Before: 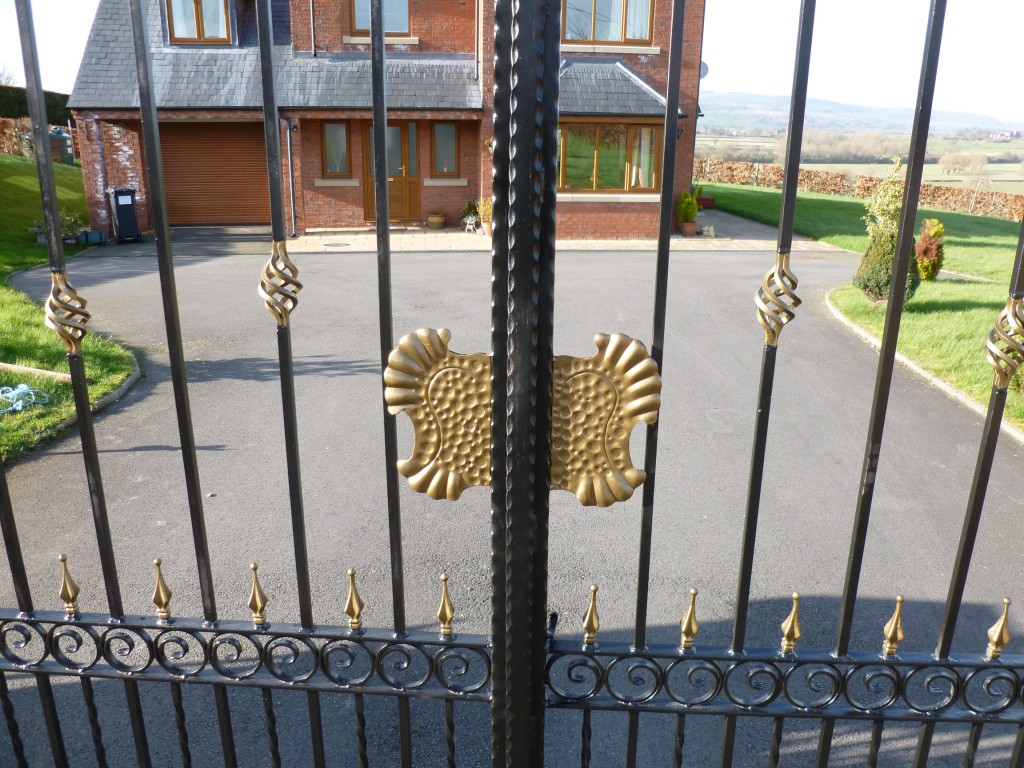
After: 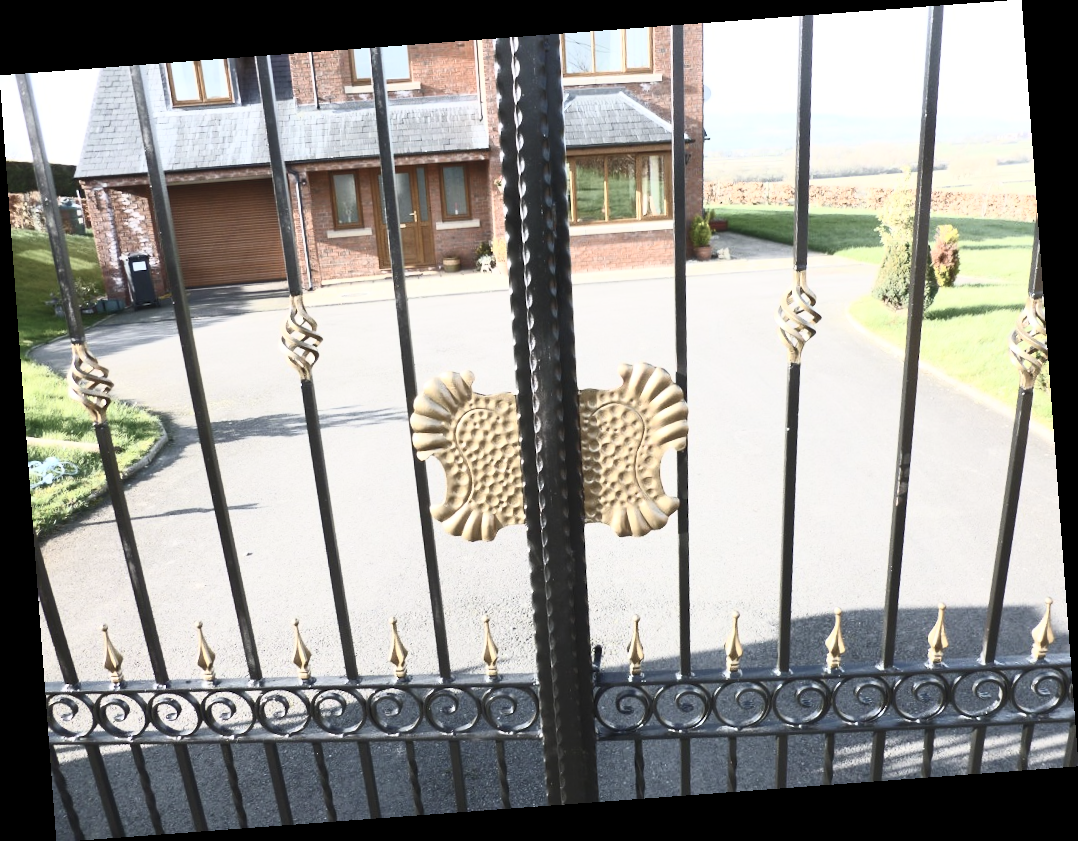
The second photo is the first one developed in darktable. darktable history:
fill light: on, module defaults
contrast brightness saturation: contrast 0.57, brightness 0.57, saturation -0.34
rotate and perspective: rotation -4.25°, automatic cropping off
